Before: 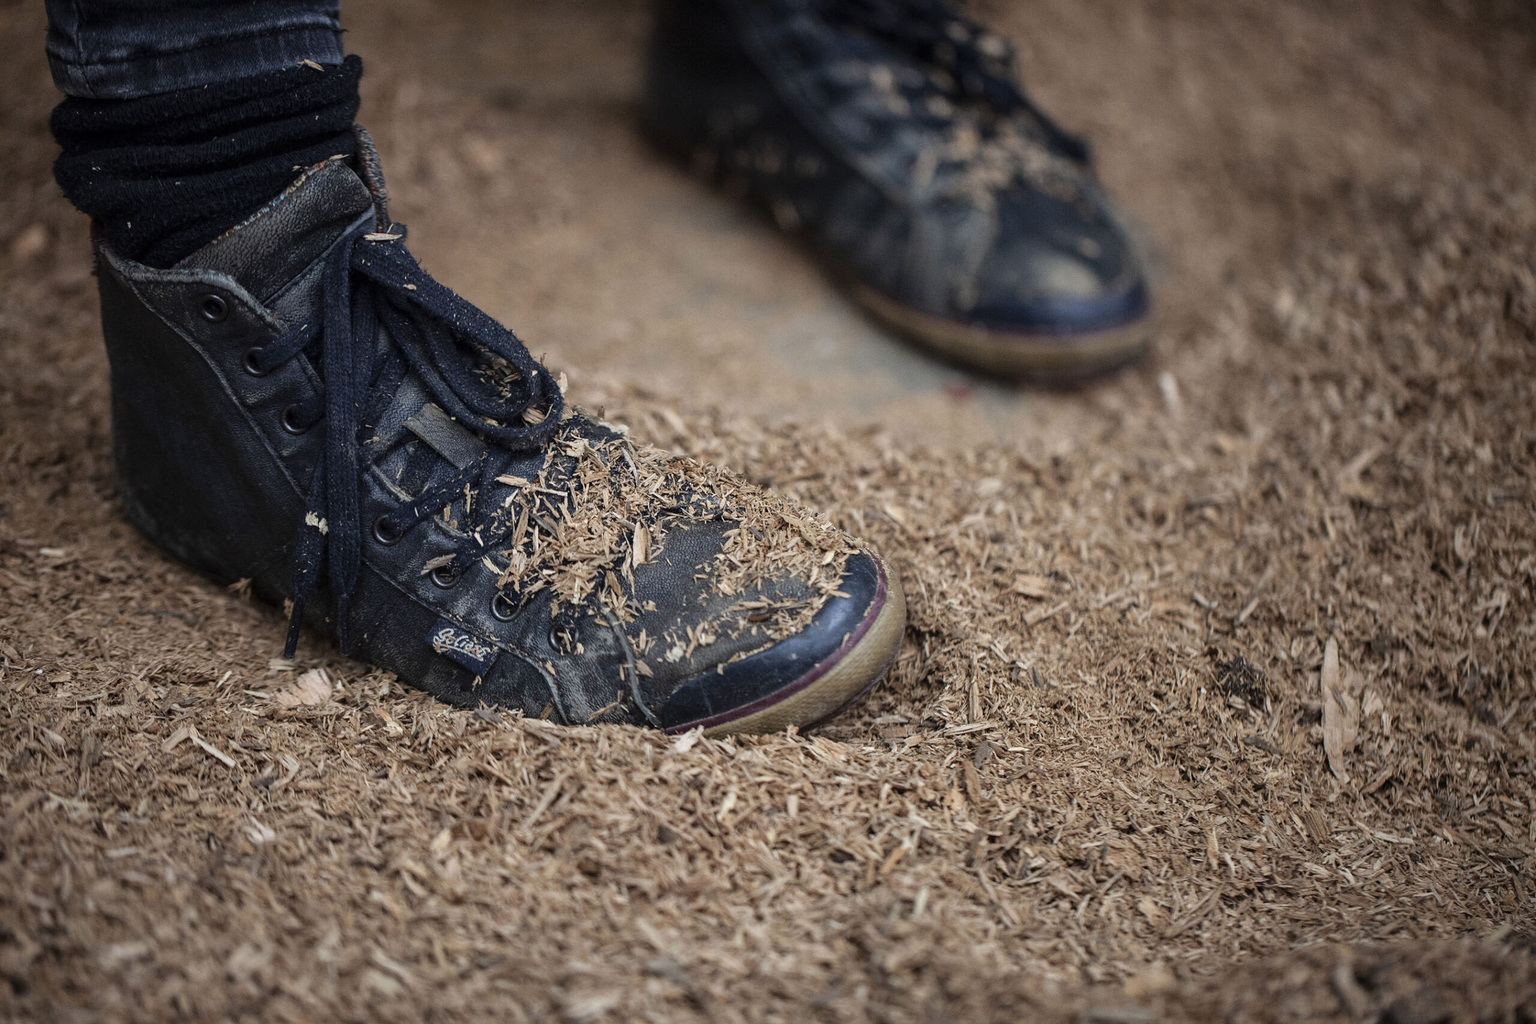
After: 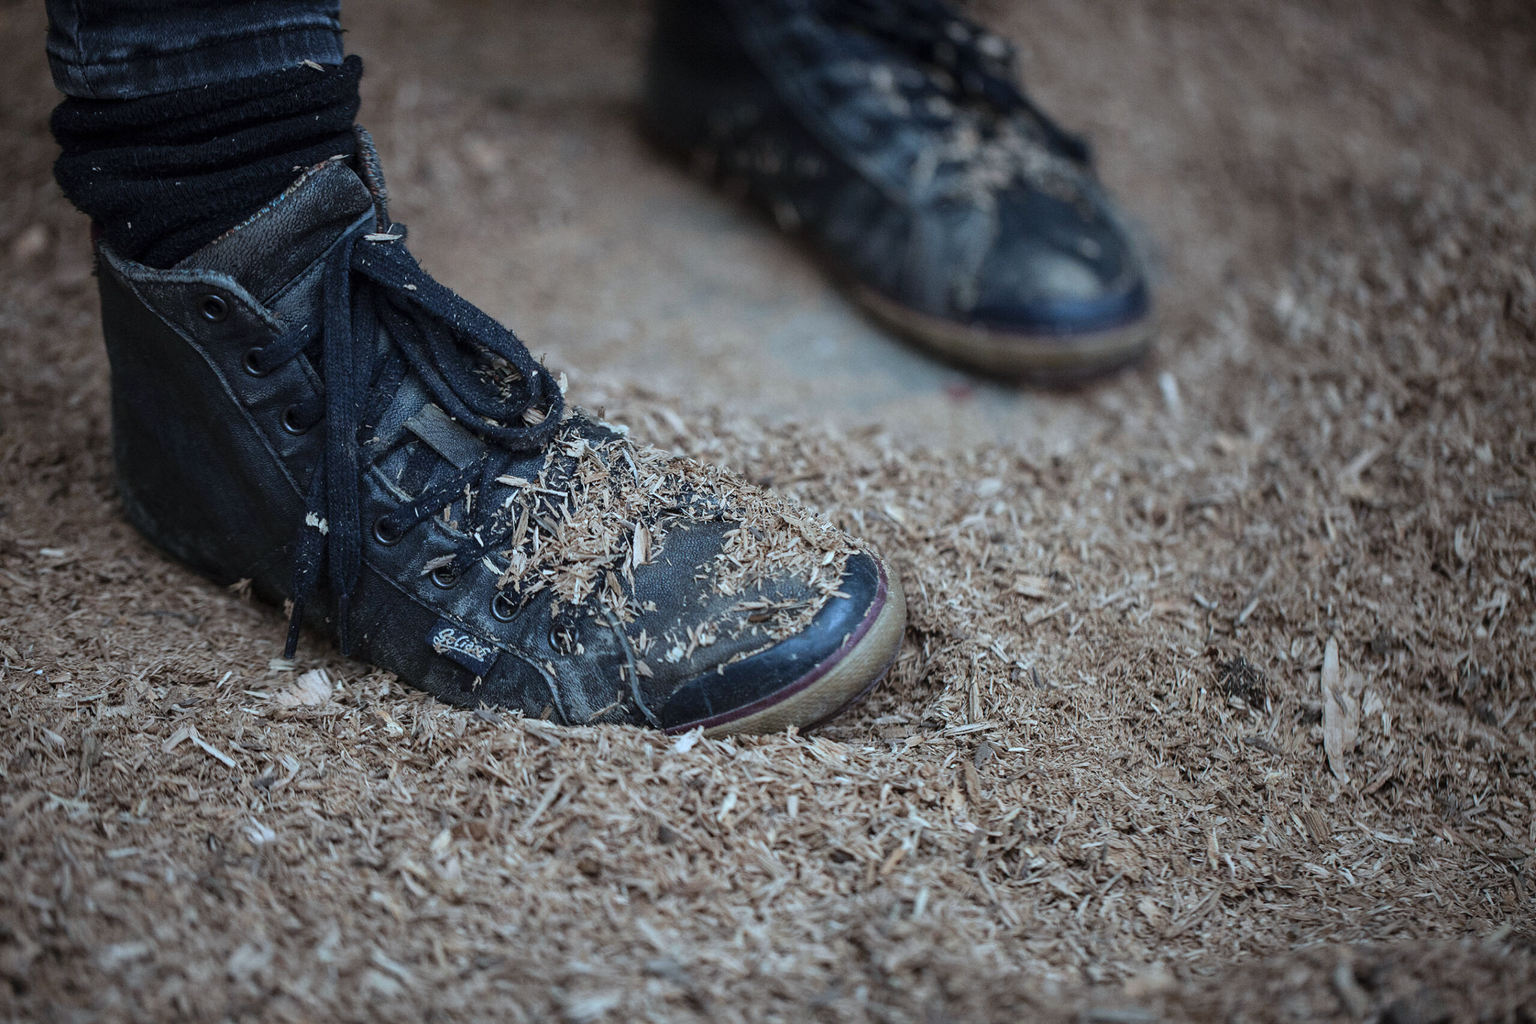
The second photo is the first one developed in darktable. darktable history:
color correction: highlights a* -9.73, highlights b* -21.22
